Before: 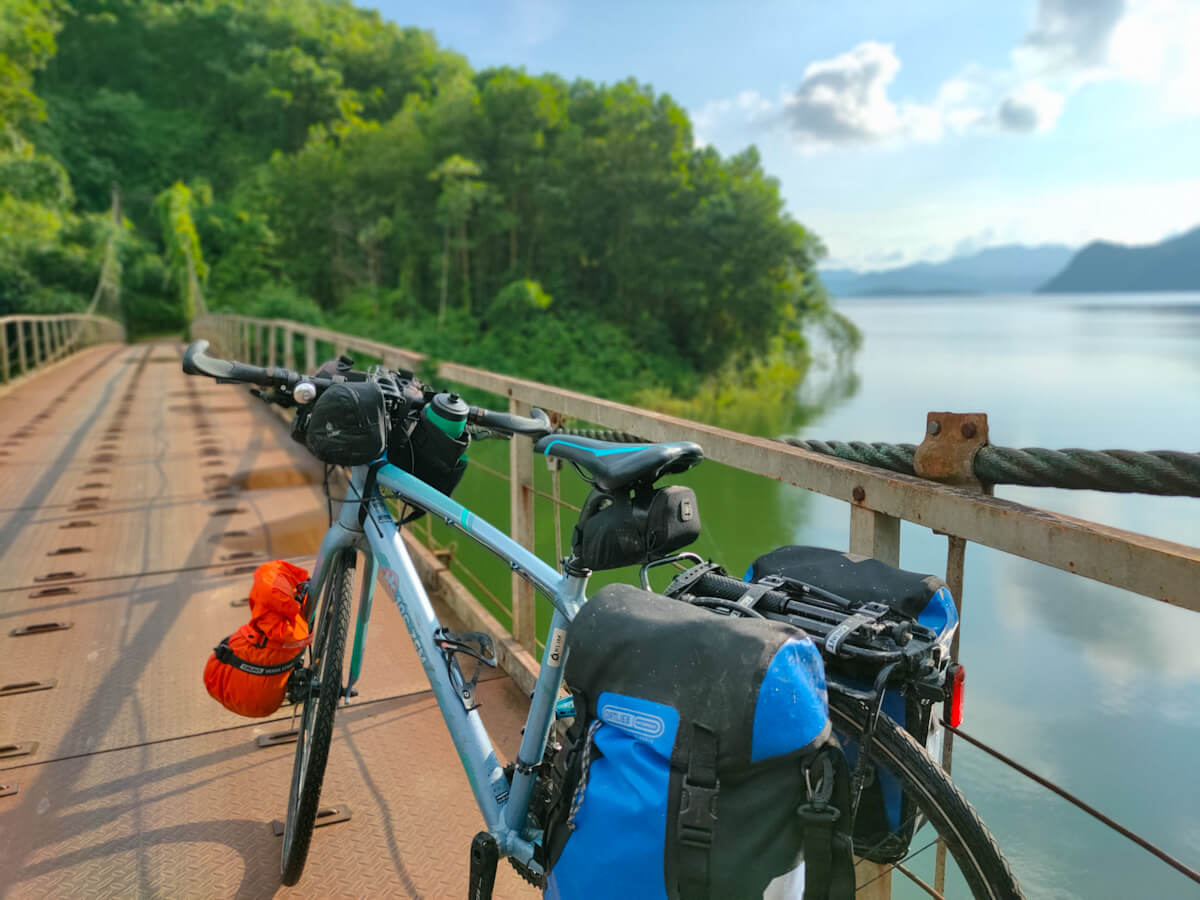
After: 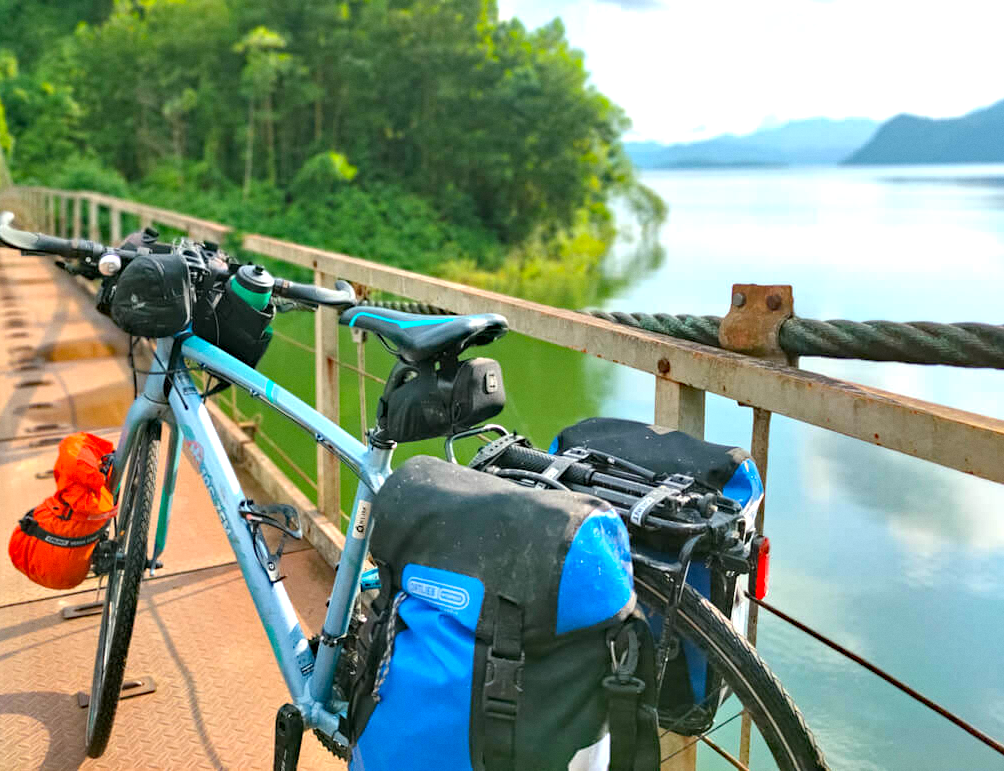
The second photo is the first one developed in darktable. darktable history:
grain: coarseness 0.09 ISO, strength 10%
exposure: black level correction -0.001, exposure 0.9 EV, compensate exposure bias true, compensate highlight preservation false
crop: left 16.315%, top 14.246%
tone equalizer: on, module defaults
haze removal: strength 0.29, distance 0.25, compatibility mode true, adaptive false
